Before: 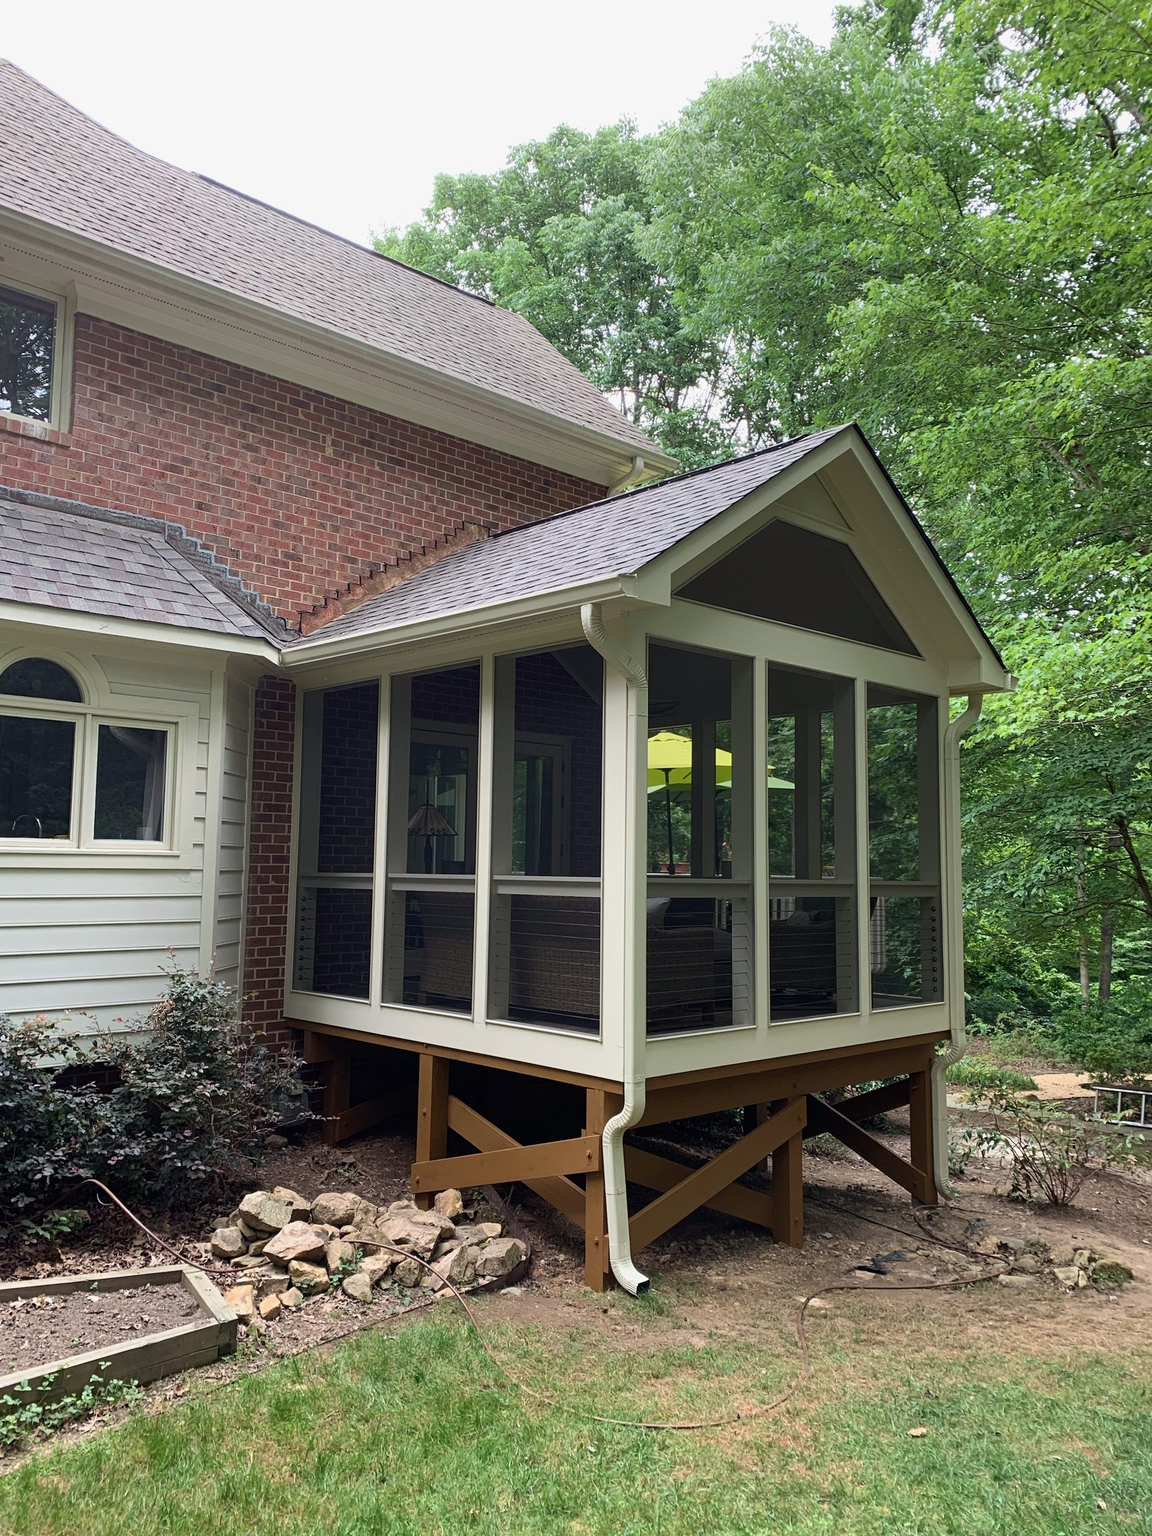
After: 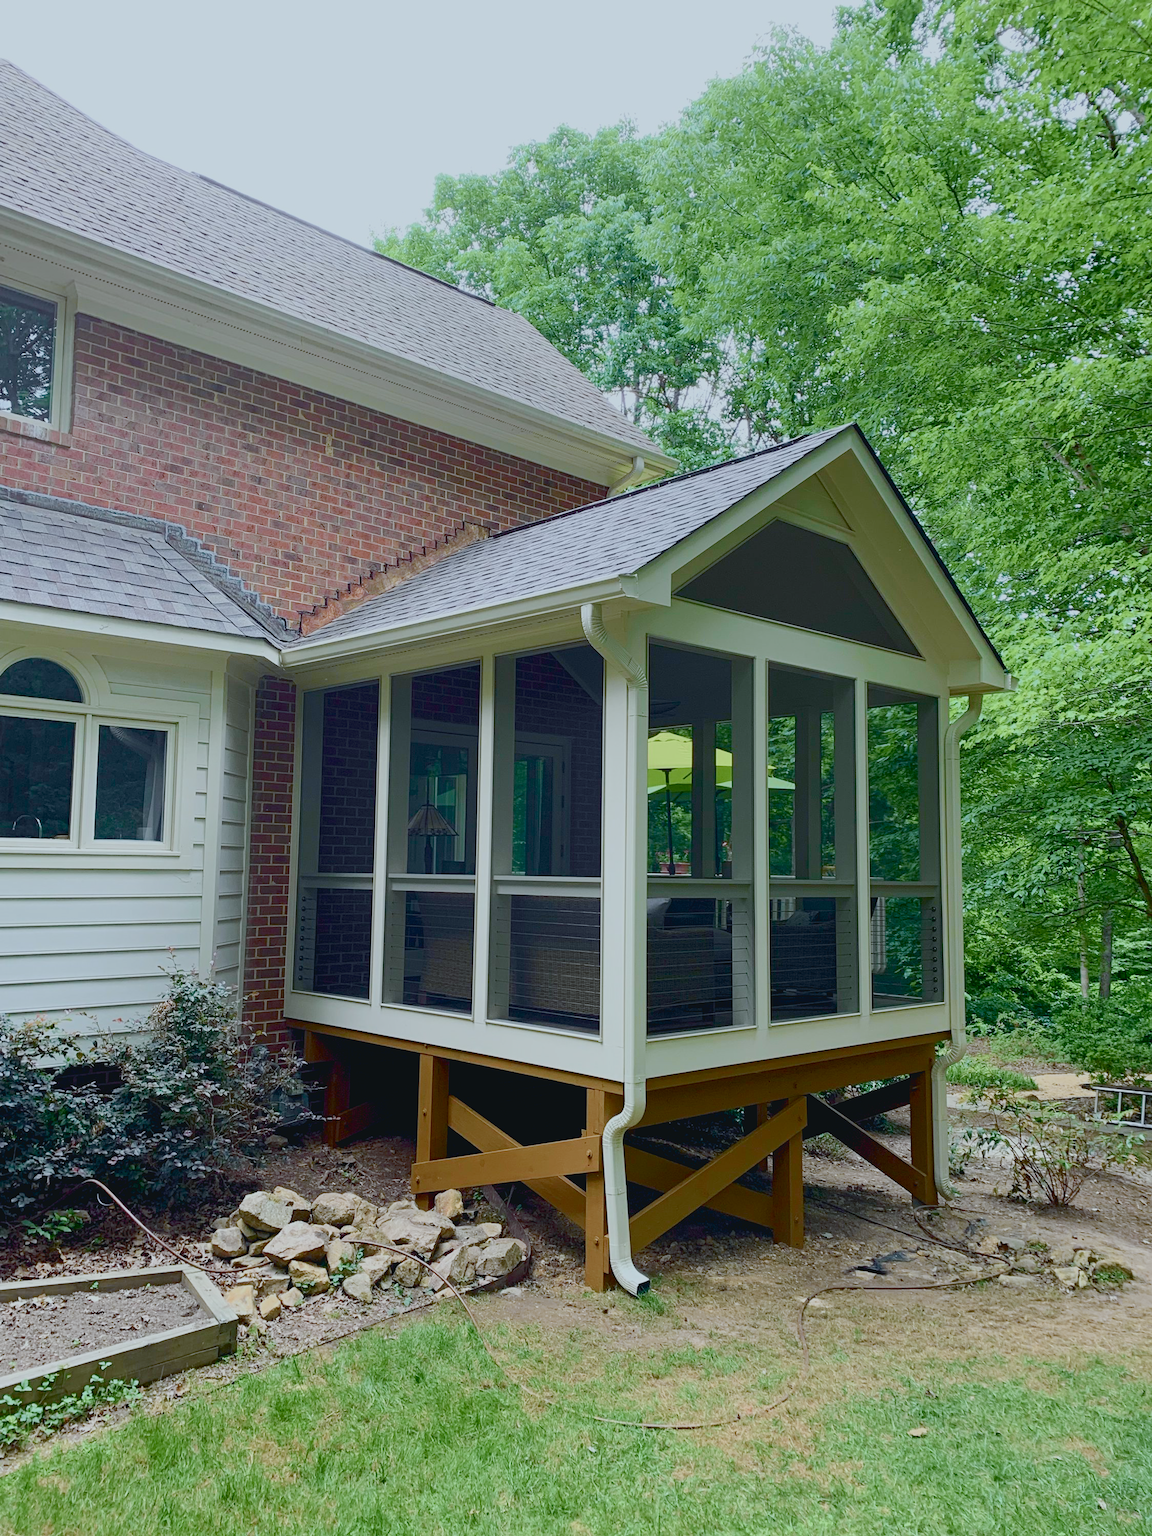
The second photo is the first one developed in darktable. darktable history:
tone curve: curves: ch0 [(0, 0.046) (0.037, 0.056) (0.176, 0.162) (0.33, 0.331) (0.432, 0.475) (0.601, 0.665) (0.843, 0.876) (1, 1)]; ch1 [(0, 0) (0.339, 0.349) (0.445, 0.42) (0.476, 0.47) (0.497, 0.492) (0.523, 0.514) (0.557, 0.558) (0.632, 0.615) (0.728, 0.746) (1, 1)]; ch2 [(0, 0) (0.327, 0.324) (0.417, 0.44) (0.46, 0.453) (0.502, 0.495) (0.526, 0.52) (0.54, 0.55) (0.606, 0.626) (0.745, 0.704) (1, 1)], color space Lab, independent channels, preserve colors none
white balance: red 0.925, blue 1.046
color balance rgb: shadows lift › chroma 1%, shadows lift › hue 113°, highlights gain › chroma 0.2%, highlights gain › hue 333°, perceptual saturation grading › global saturation 20%, perceptual saturation grading › highlights -50%, perceptual saturation grading › shadows 25%, contrast -30%
